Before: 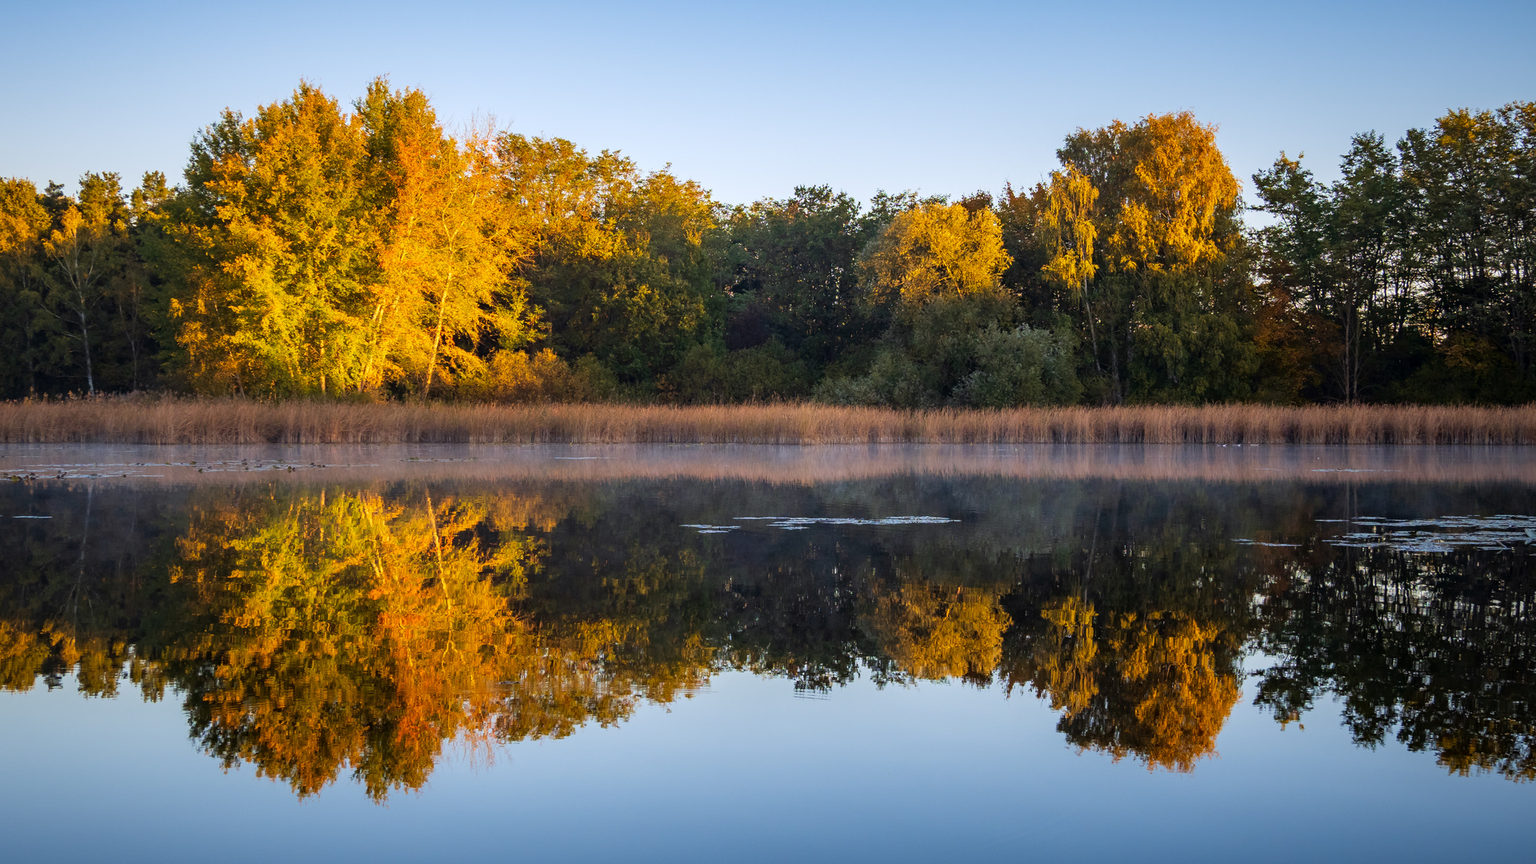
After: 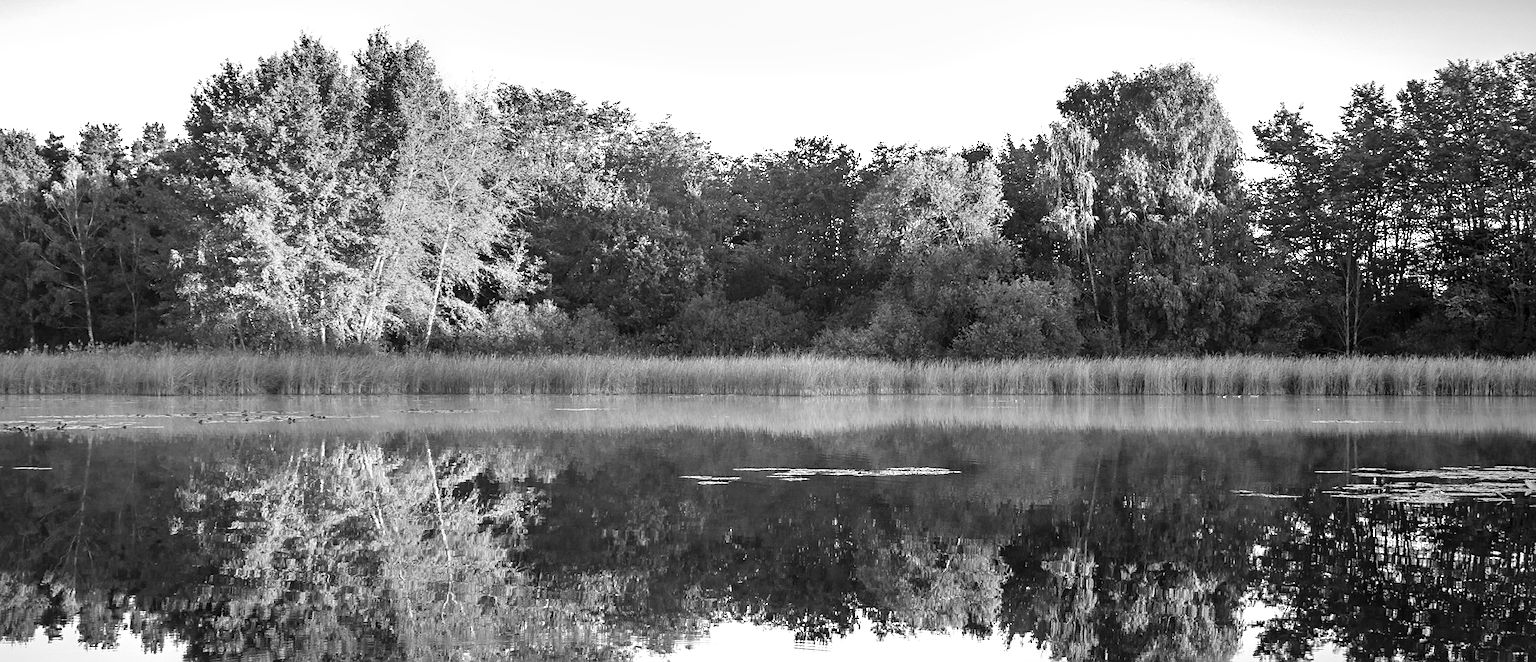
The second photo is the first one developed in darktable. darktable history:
monochrome: size 1
sharpen: radius 1.458, amount 0.398, threshold 1.271
exposure: exposure 1 EV, compensate highlight preservation false
crop: top 5.667%, bottom 17.637%
shadows and highlights: highlights color adjustment 0%, soften with gaussian
